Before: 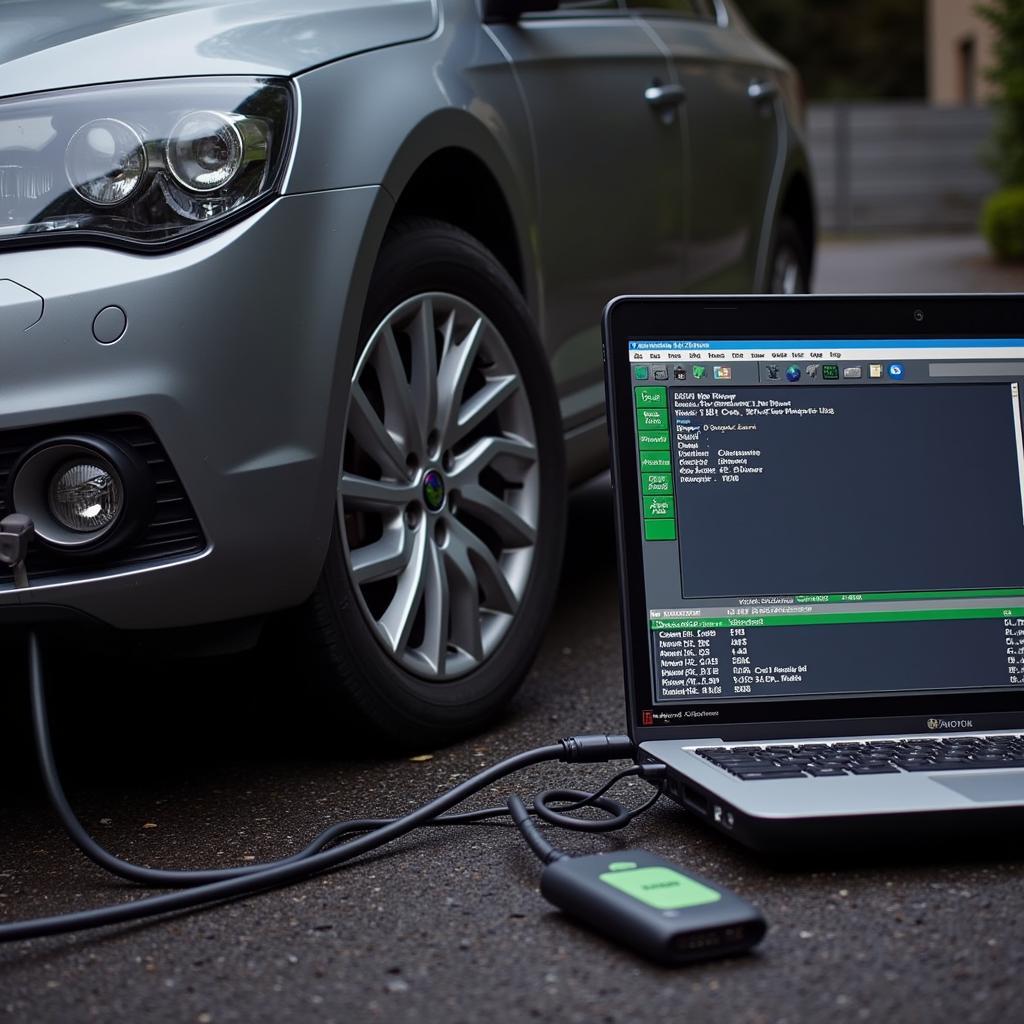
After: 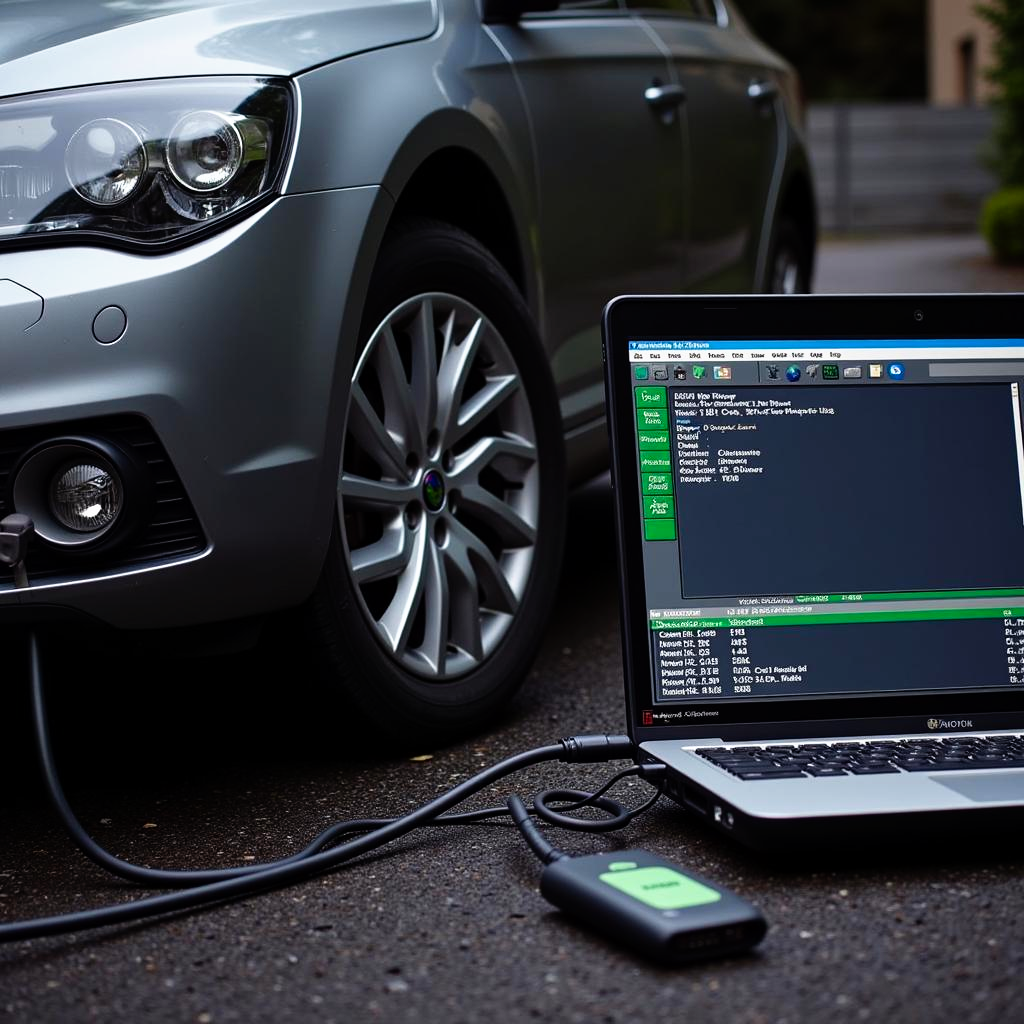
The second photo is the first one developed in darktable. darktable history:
tone curve: curves: ch0 [(0, 0) (0.003, 0.001) (0.011, 0.005) (0.025, 0.011) (0.044, 0.02) (0.069, 0.031) (0.1, 0.045) (0.136, 0.077) (0.177, 0.124) (0.224, 0.181) (0.277, 0.245) (0.335, 0.316) (0.399, 0.393) (0.468, 0.477) (0.543, 0.568) (0.623, 0.666) (0.709, 0.771) (0.801, 0.871) (0.898, 0.965) (1, 1)], preserve colors none
